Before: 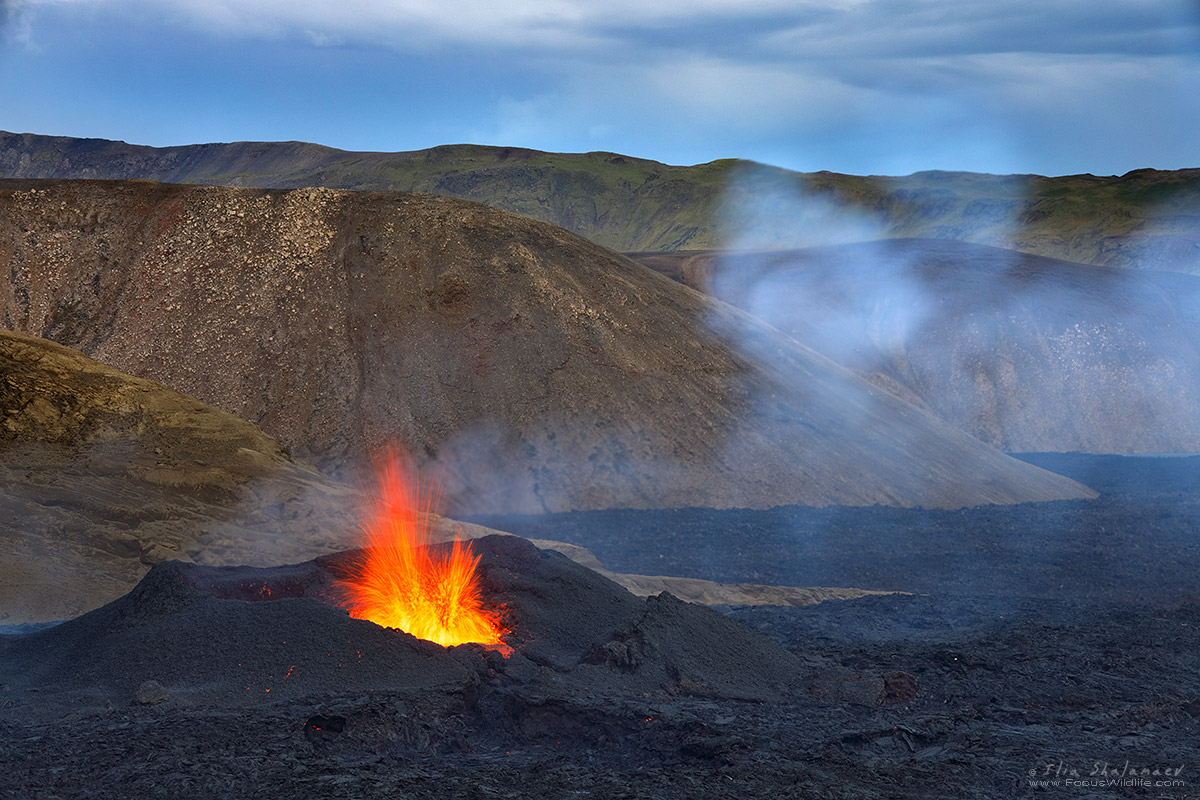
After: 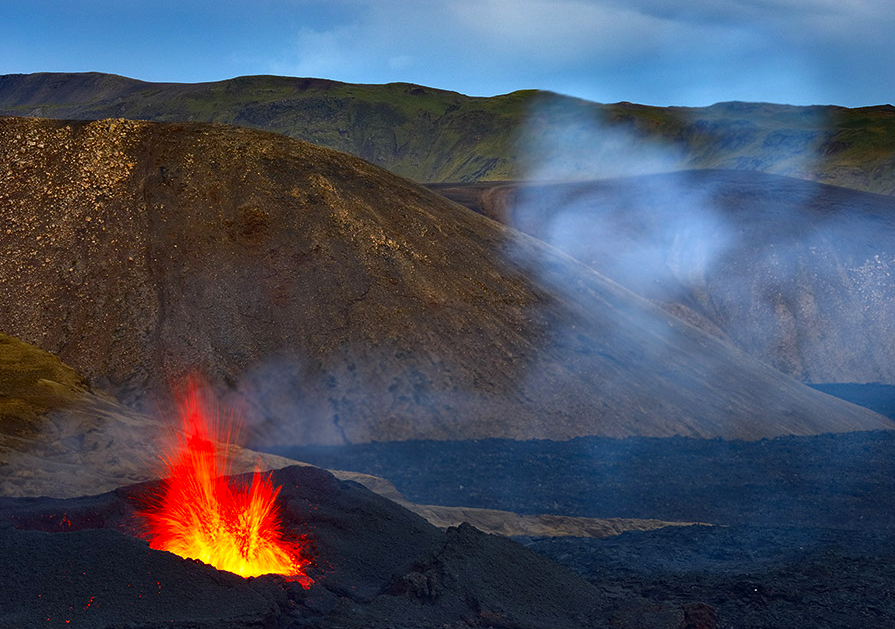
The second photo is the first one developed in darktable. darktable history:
tone equalizer: on, module defaults
crop: left 16.696%, top 8.719%, right 8.677%, bottom 12.537%
contrast brightness saturation: contrast 0.07, brightness -0.153, saturation 0.116
color zones: curves: ch0 [(0.224, 0.526) (0.75, 0.5)]; ch1 [(0.055, 0.526) (0.224, 0.761) (0.377, 0.526) (0.75, 0.5)]
color correction: highlights b* -0.016, saturation 0.981
